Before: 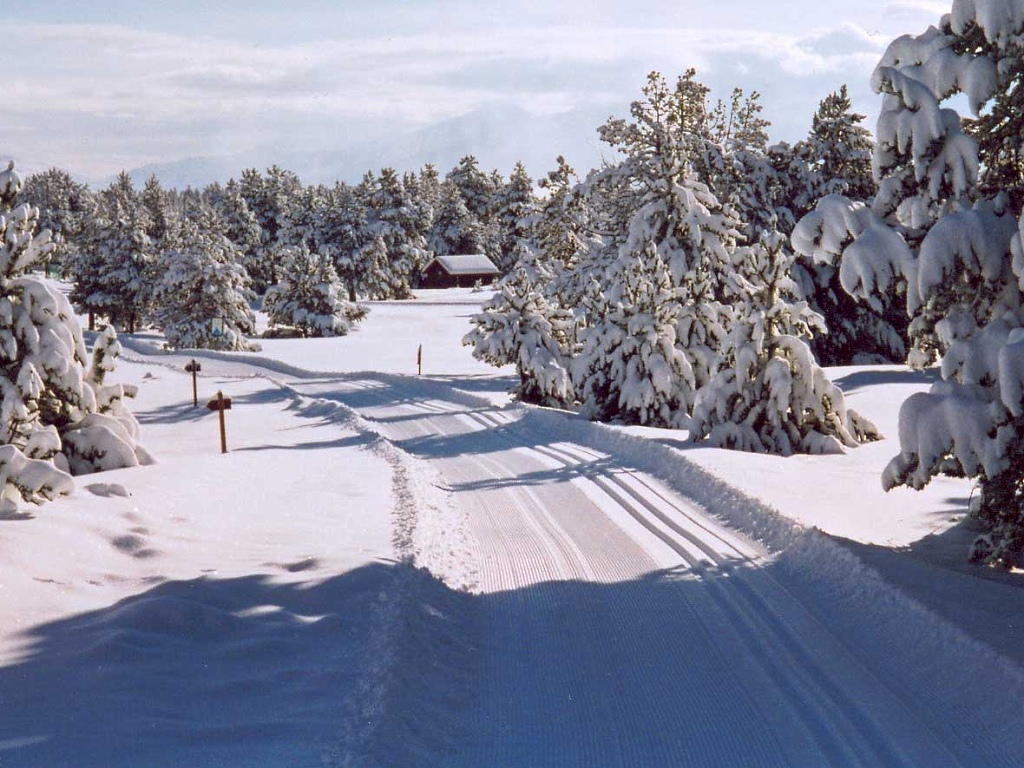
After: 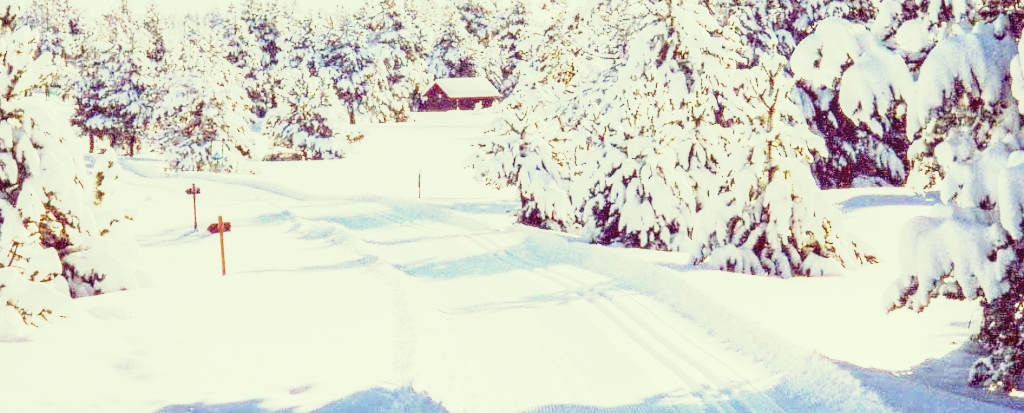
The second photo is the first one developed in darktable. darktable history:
base curve: curves: ch0 [(0, 0) (0.026, 0.03) (0.109, 0.232) (0.351, 0.748) (0.669, 0.968) (1, 1)], preserve colors none
exposure: black level correction 0, exposure 1.925 EV, compensate exposure bias true, compensate highlight preservation false
crop and rotate: top 23.166%, bottom 22.95%
contrast brightness saturation: contrast -0.115
color correction: highlights a* -5.76, highlights b* 11.12
local contrast: on, module defaults
